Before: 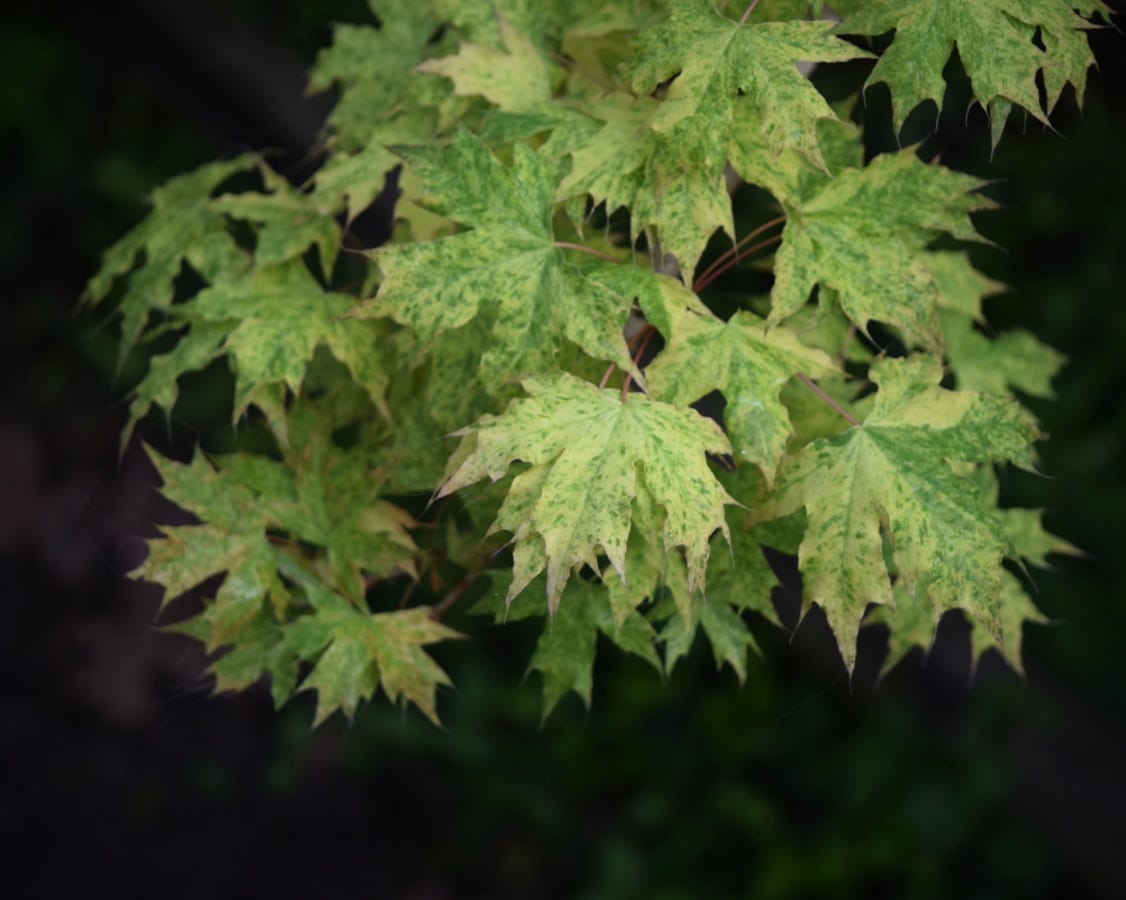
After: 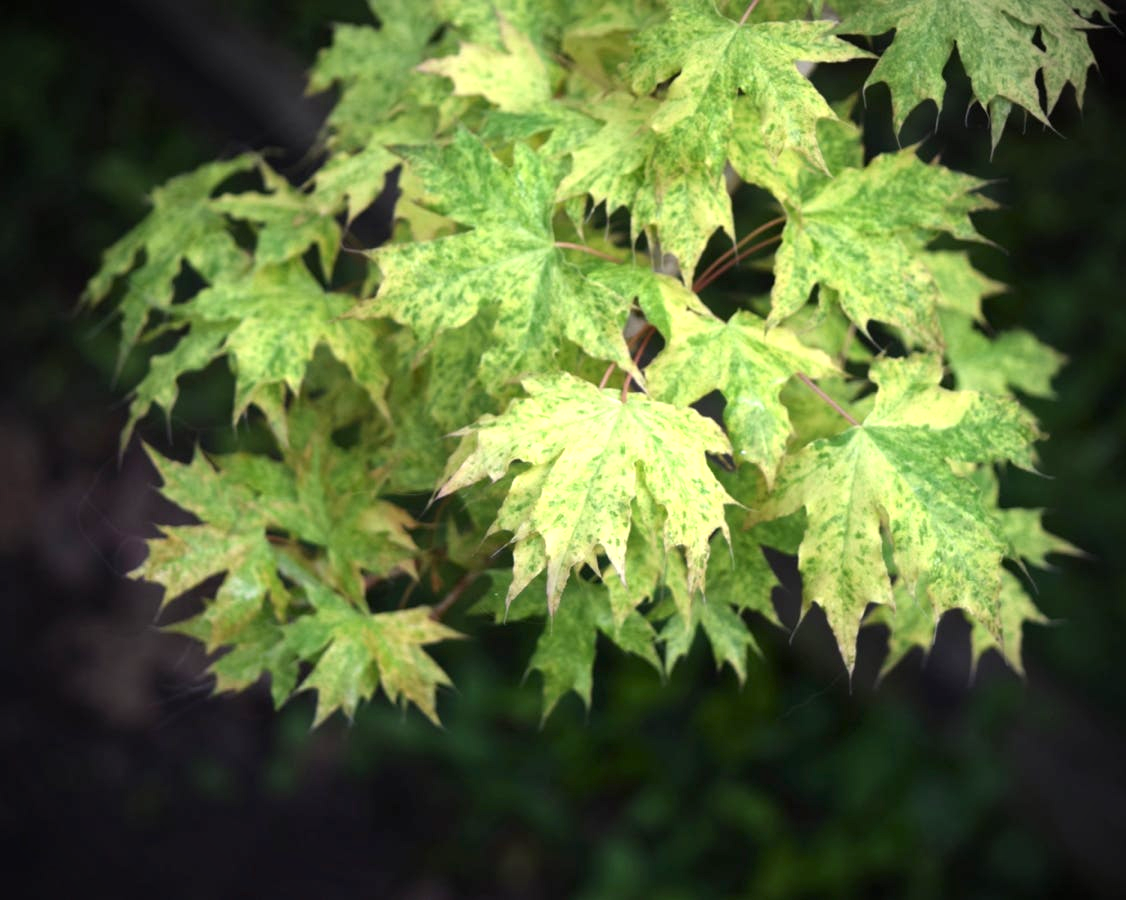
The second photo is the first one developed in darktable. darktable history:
vignetting: fall-off radius 60.92%
exposure: exposure 1.15 EV, compensate highlight preservation false
